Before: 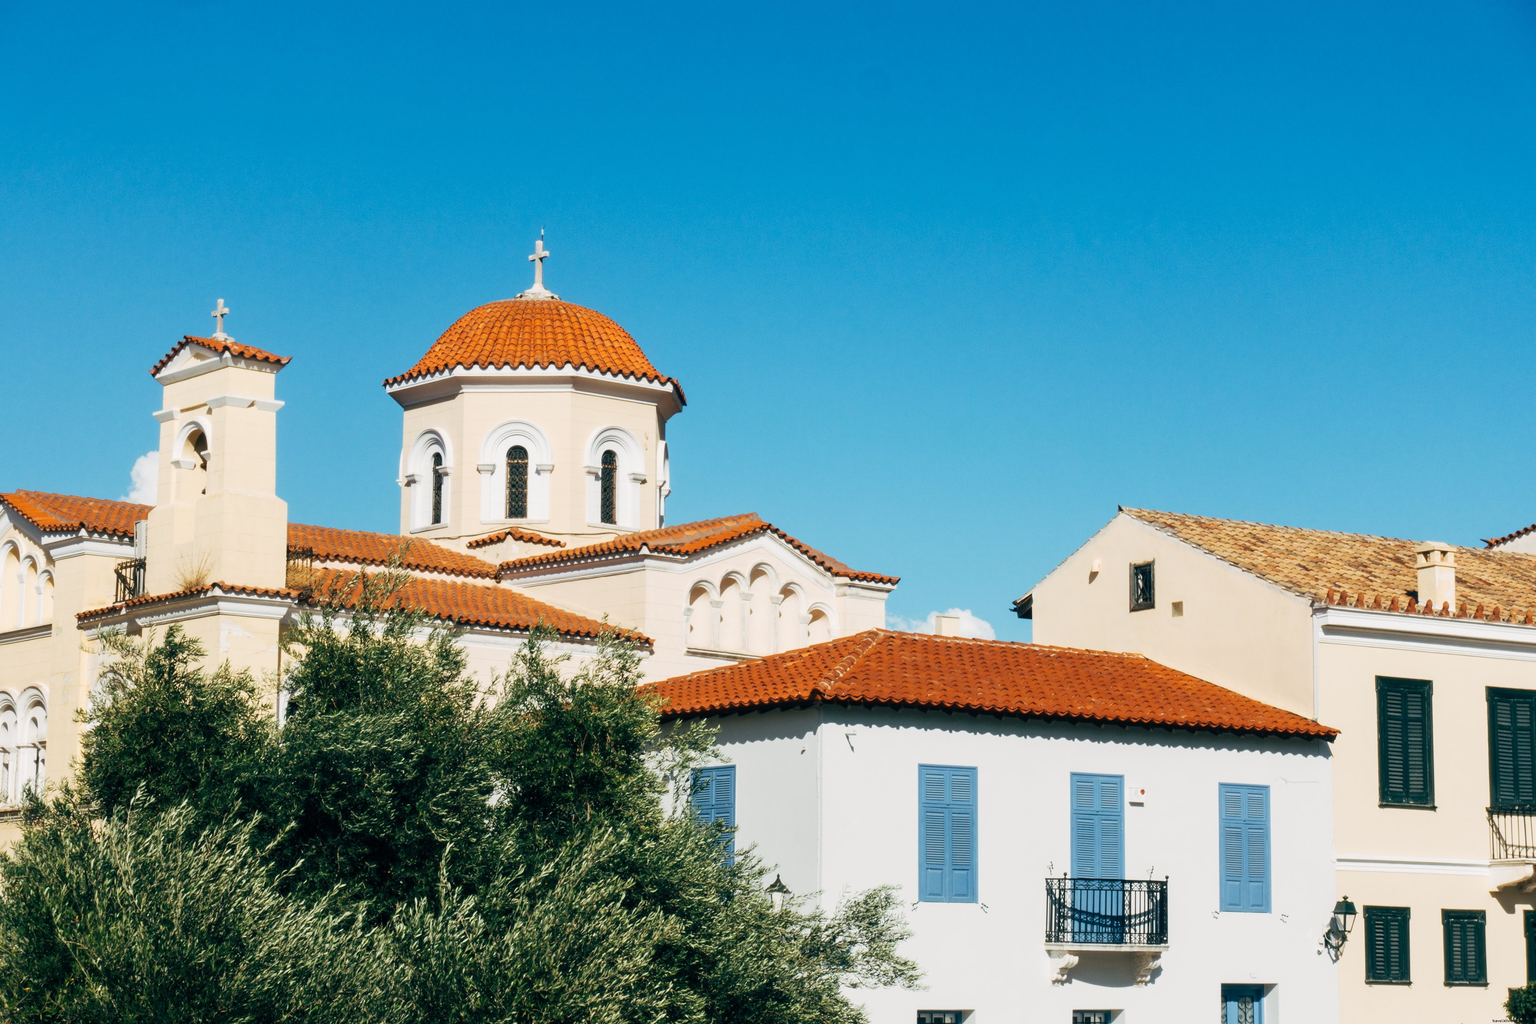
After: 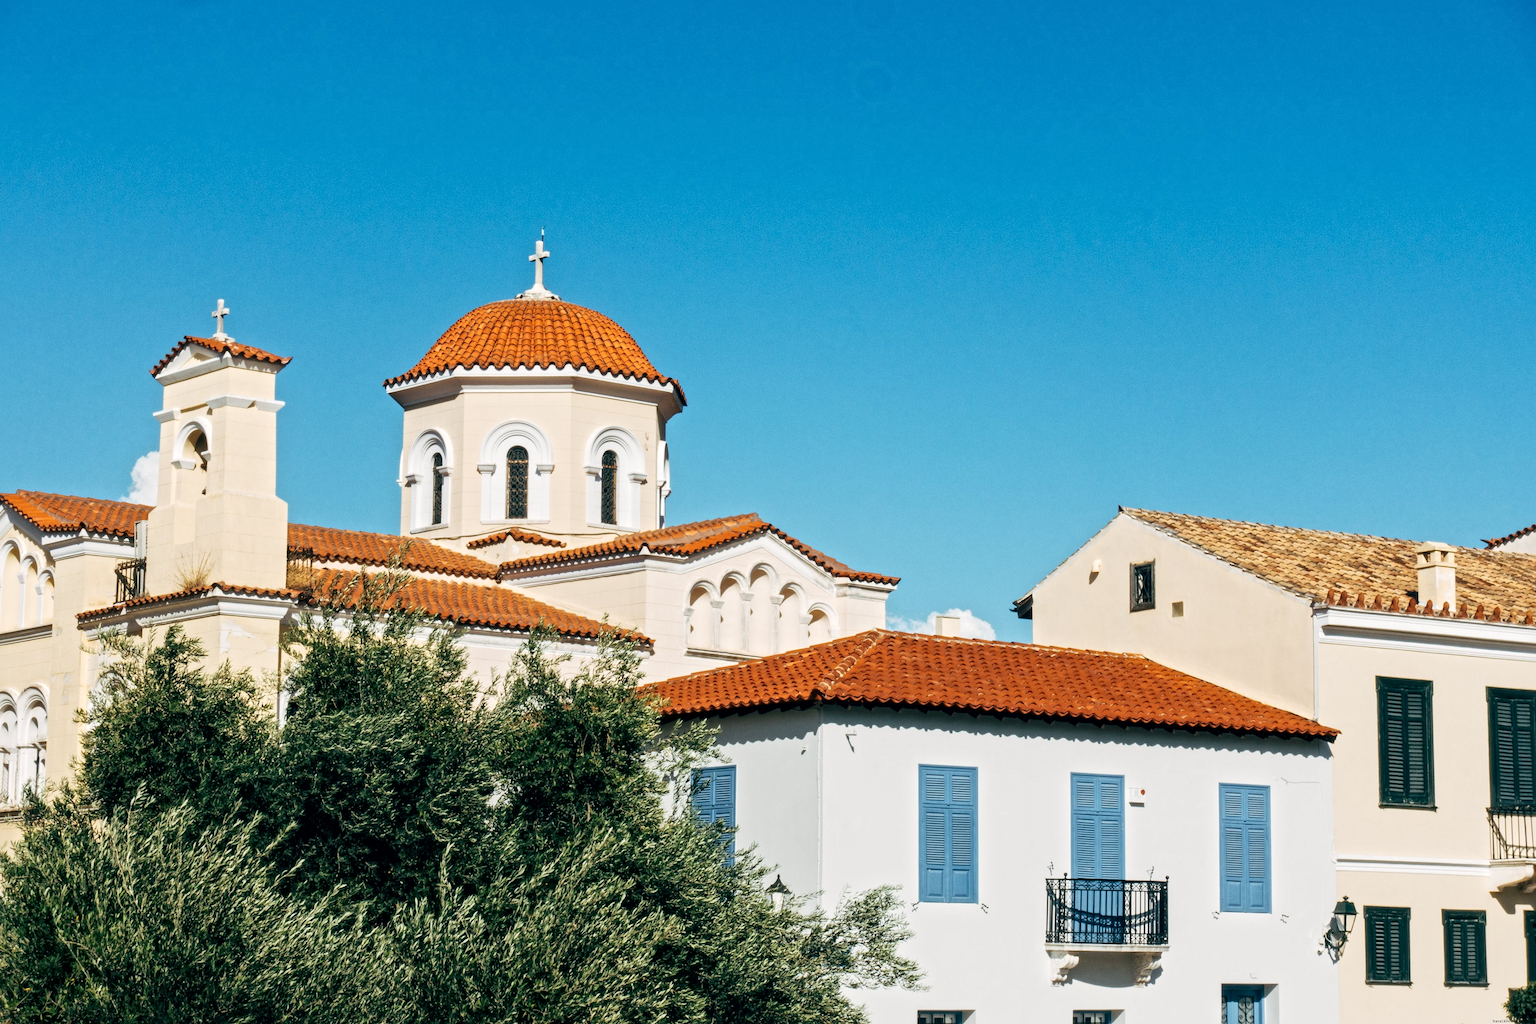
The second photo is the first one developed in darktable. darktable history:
local contrast: mode bilateral grid, contrast 20, coarseness 19, detail 163%, midtone range 0.2
